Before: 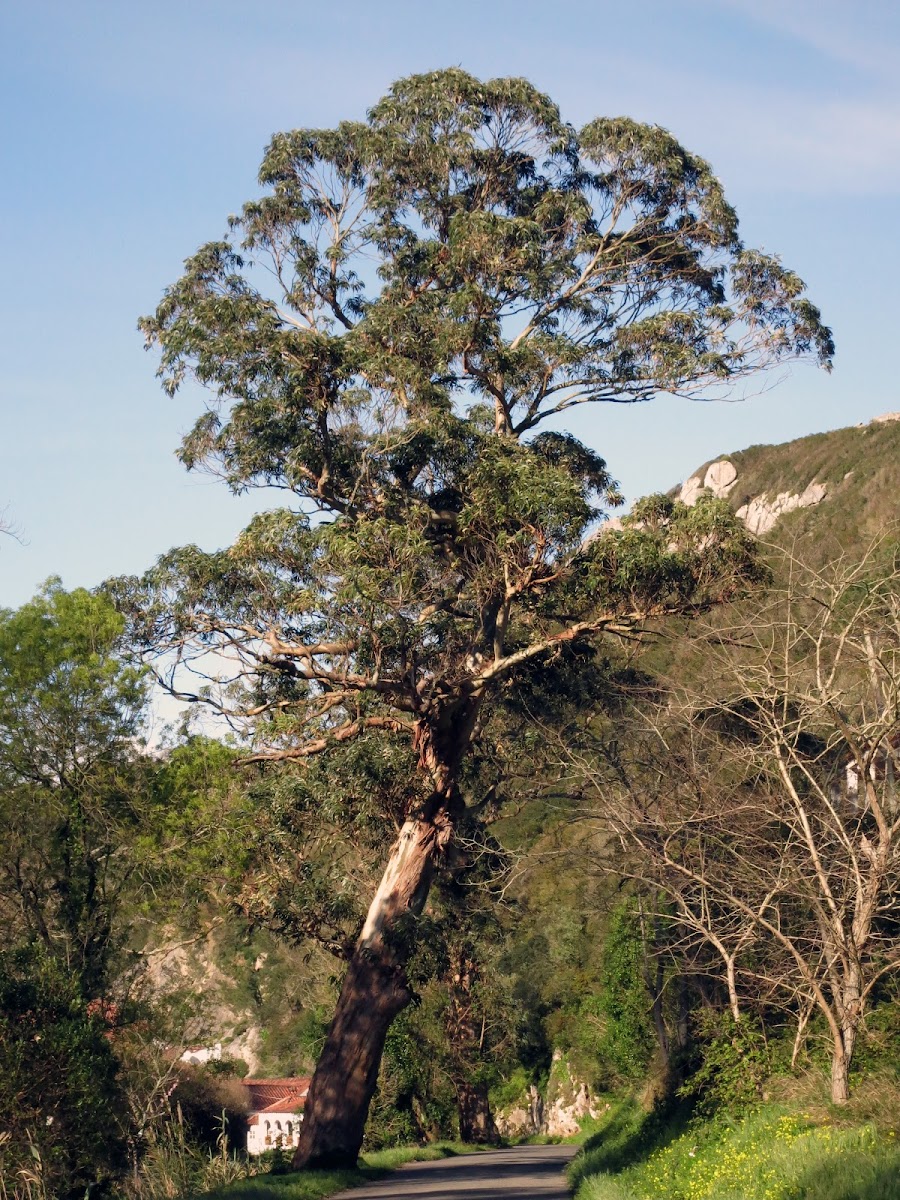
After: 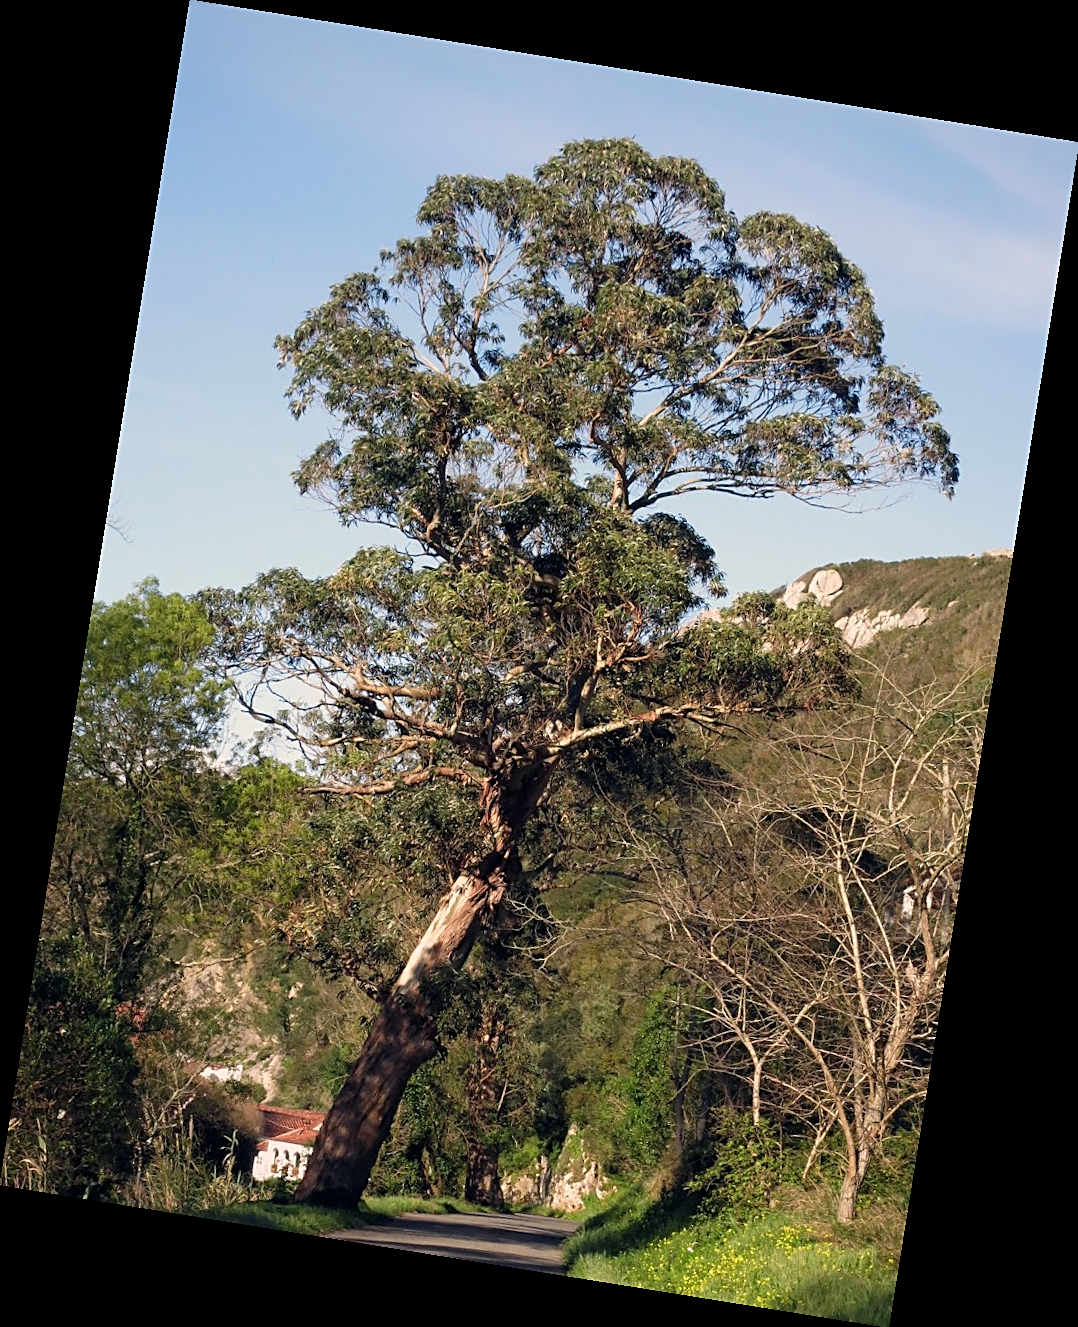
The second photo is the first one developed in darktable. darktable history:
rotate and perspective: rotation 9.12°, automatic cropping off
sharpen: on, module defaults
